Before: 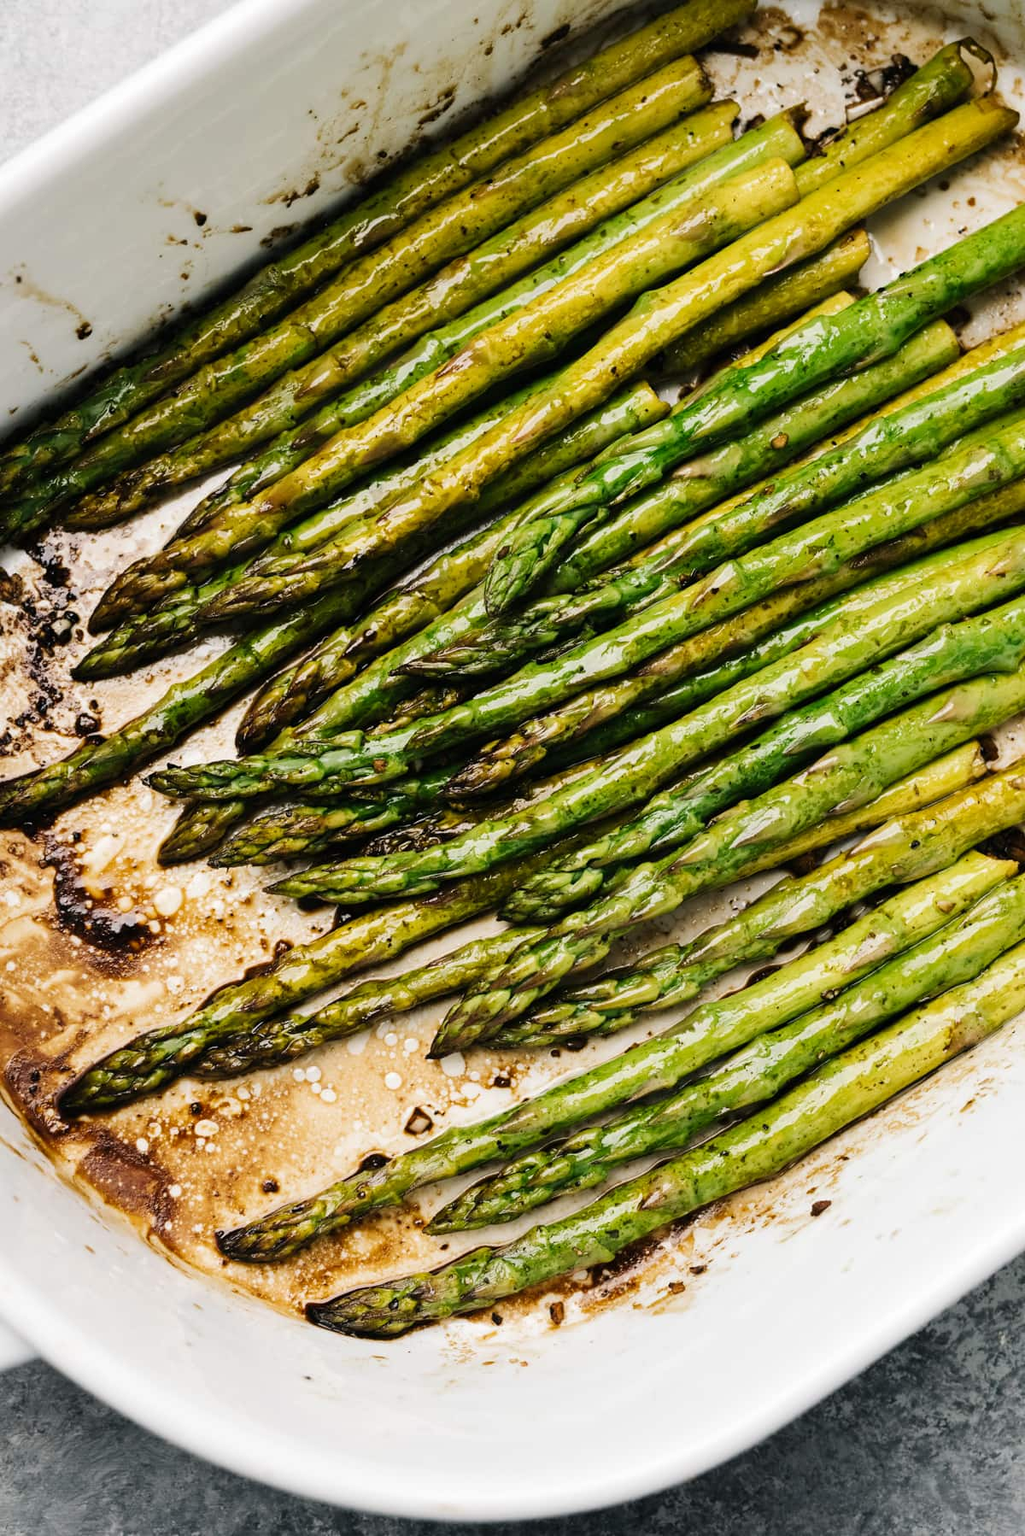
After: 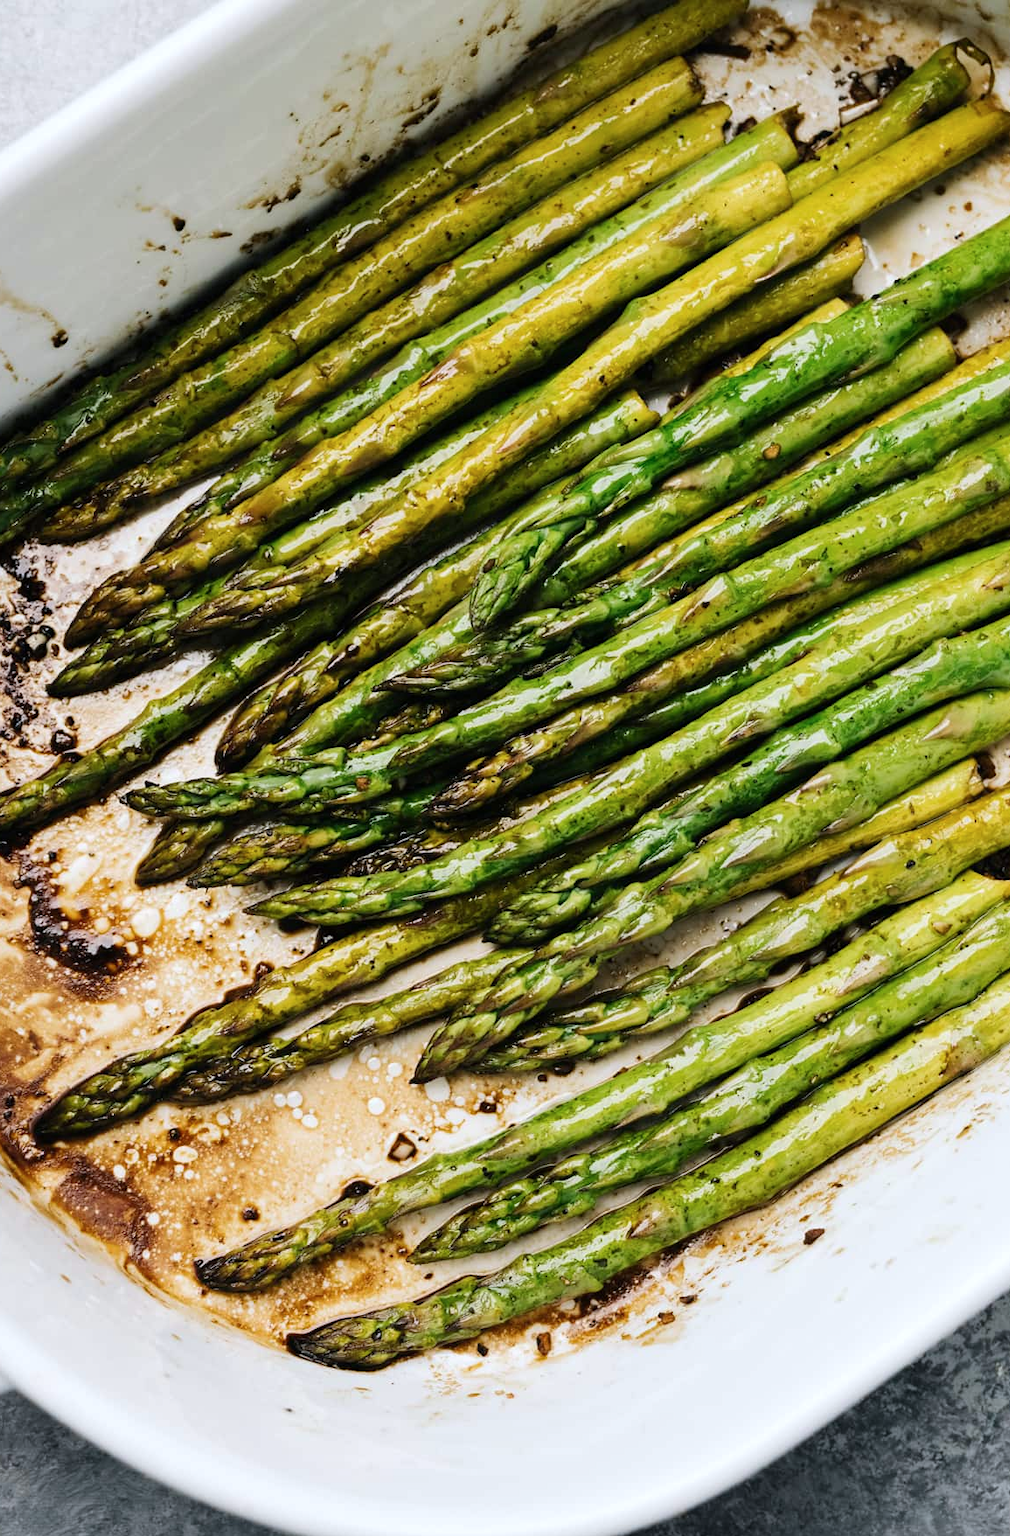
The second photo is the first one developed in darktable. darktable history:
crop and rotate: left 2.536%, right 1.107%, bottom 2.246%
color calibration: x 0.355, y 0.367, temperature 4700.38 K
